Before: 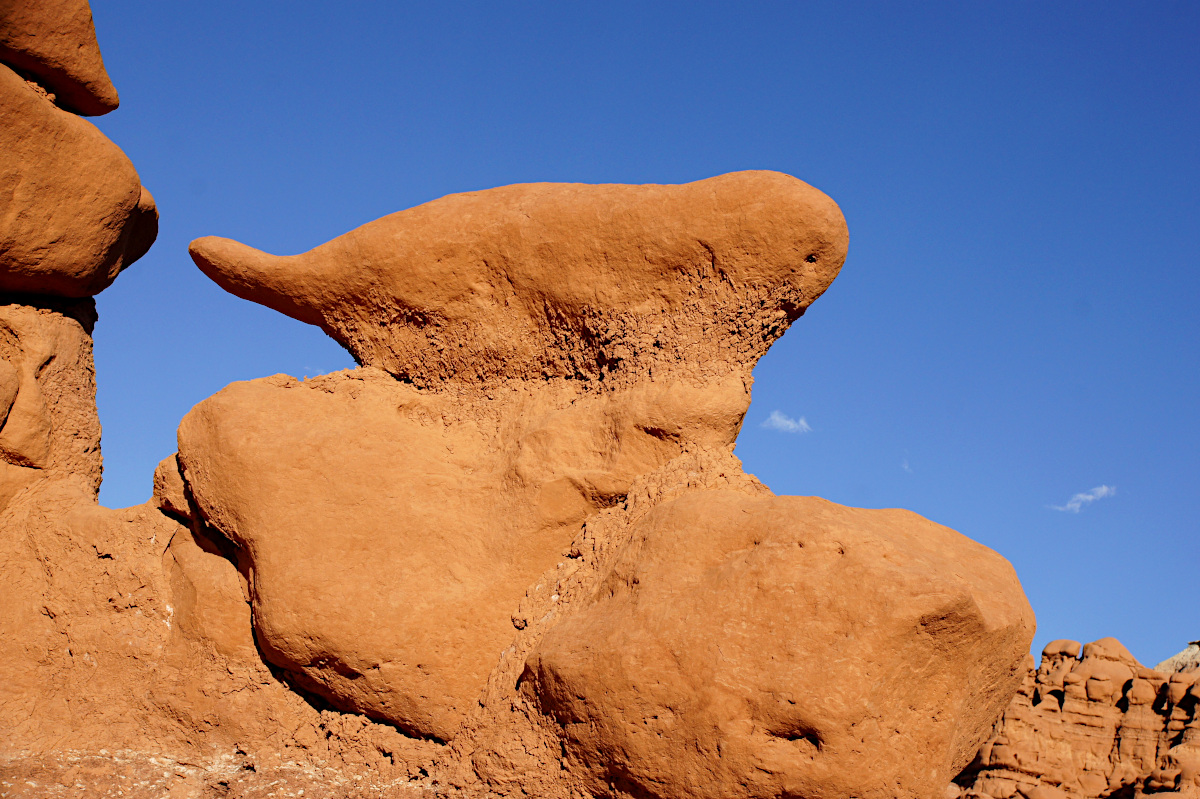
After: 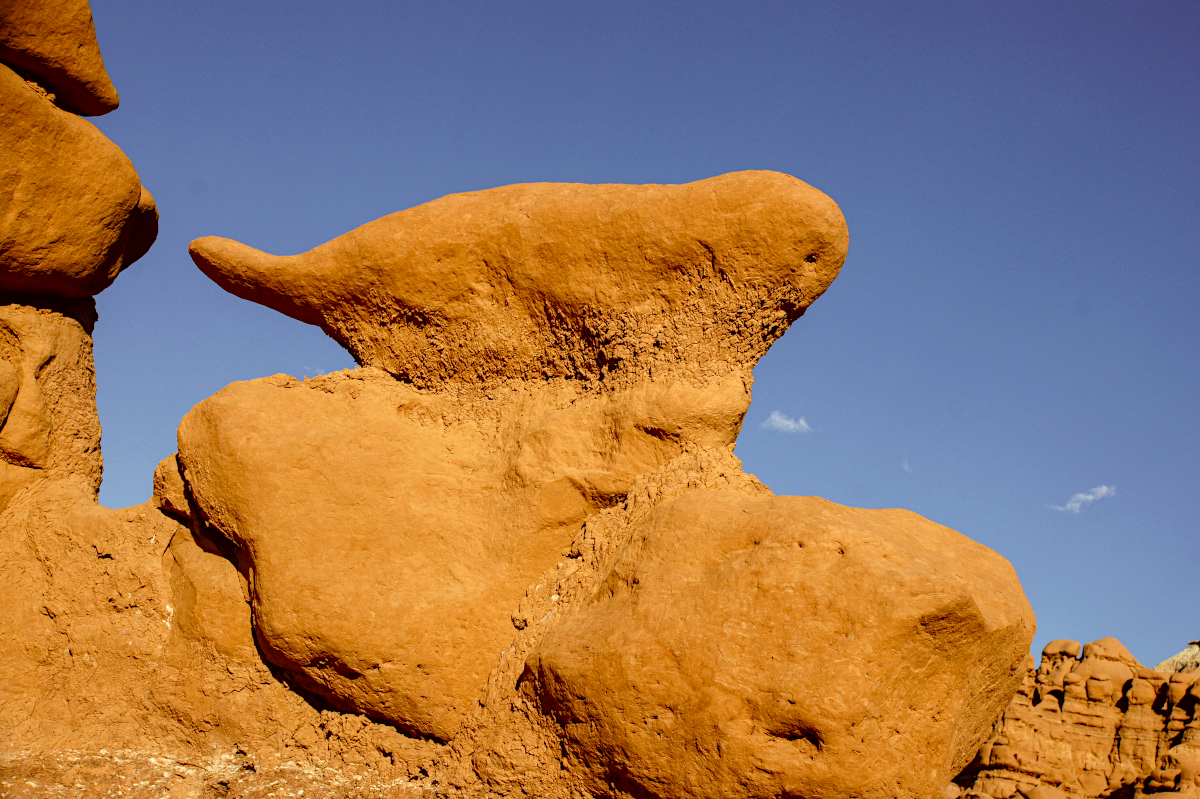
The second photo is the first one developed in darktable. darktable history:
color correction: highlights a* -1.43, highlights b* 10.12, shadows a* 0.395, shadows b* 19.35
local contrast: on, module defaults
